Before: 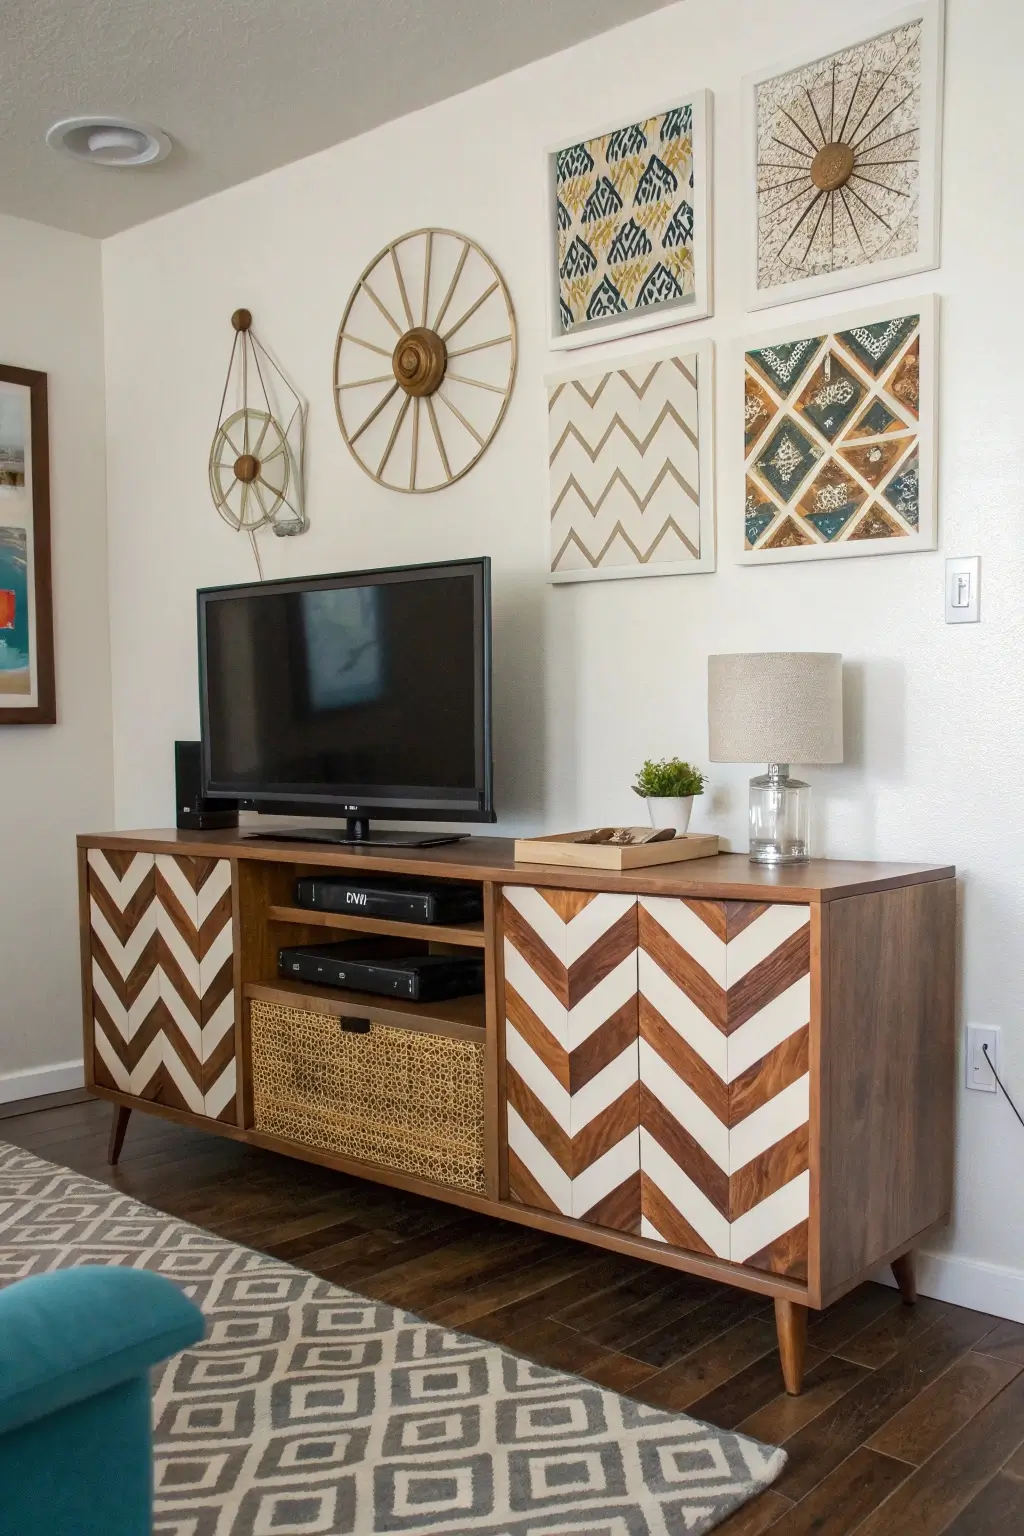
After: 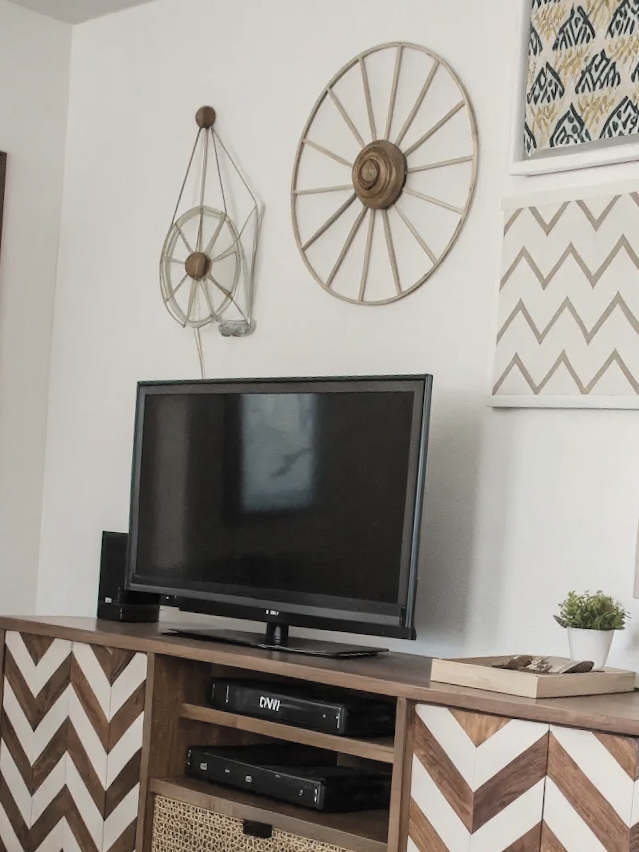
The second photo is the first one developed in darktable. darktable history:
tone curve: curves: ch0 [(0, 0) (0.003, 0.019) (0.011, 0.022) (0.025, 0.027) (0.044, 0.037) (0.069, 0.049) (0.1, 0.066) (0.136, 0.091) (0.177, 0.125) (0.224, 0.159) (0.277, 0.206) (0.335, 0.266) (0.399, 0.332) (0.468, 0.411) (0.543, 0.492) (0.623, 0.577) (0.709, 0.668) (0.801, 0.767) (0.898, 0.869) (1, 1)], preserve colors none
crop and rotate: angle -4.99°, left 2.122%, top 6.945%, right 27.566%, bottom 30.519%
contrast brightness saturation: brightness 0.18, saturation -0.5
